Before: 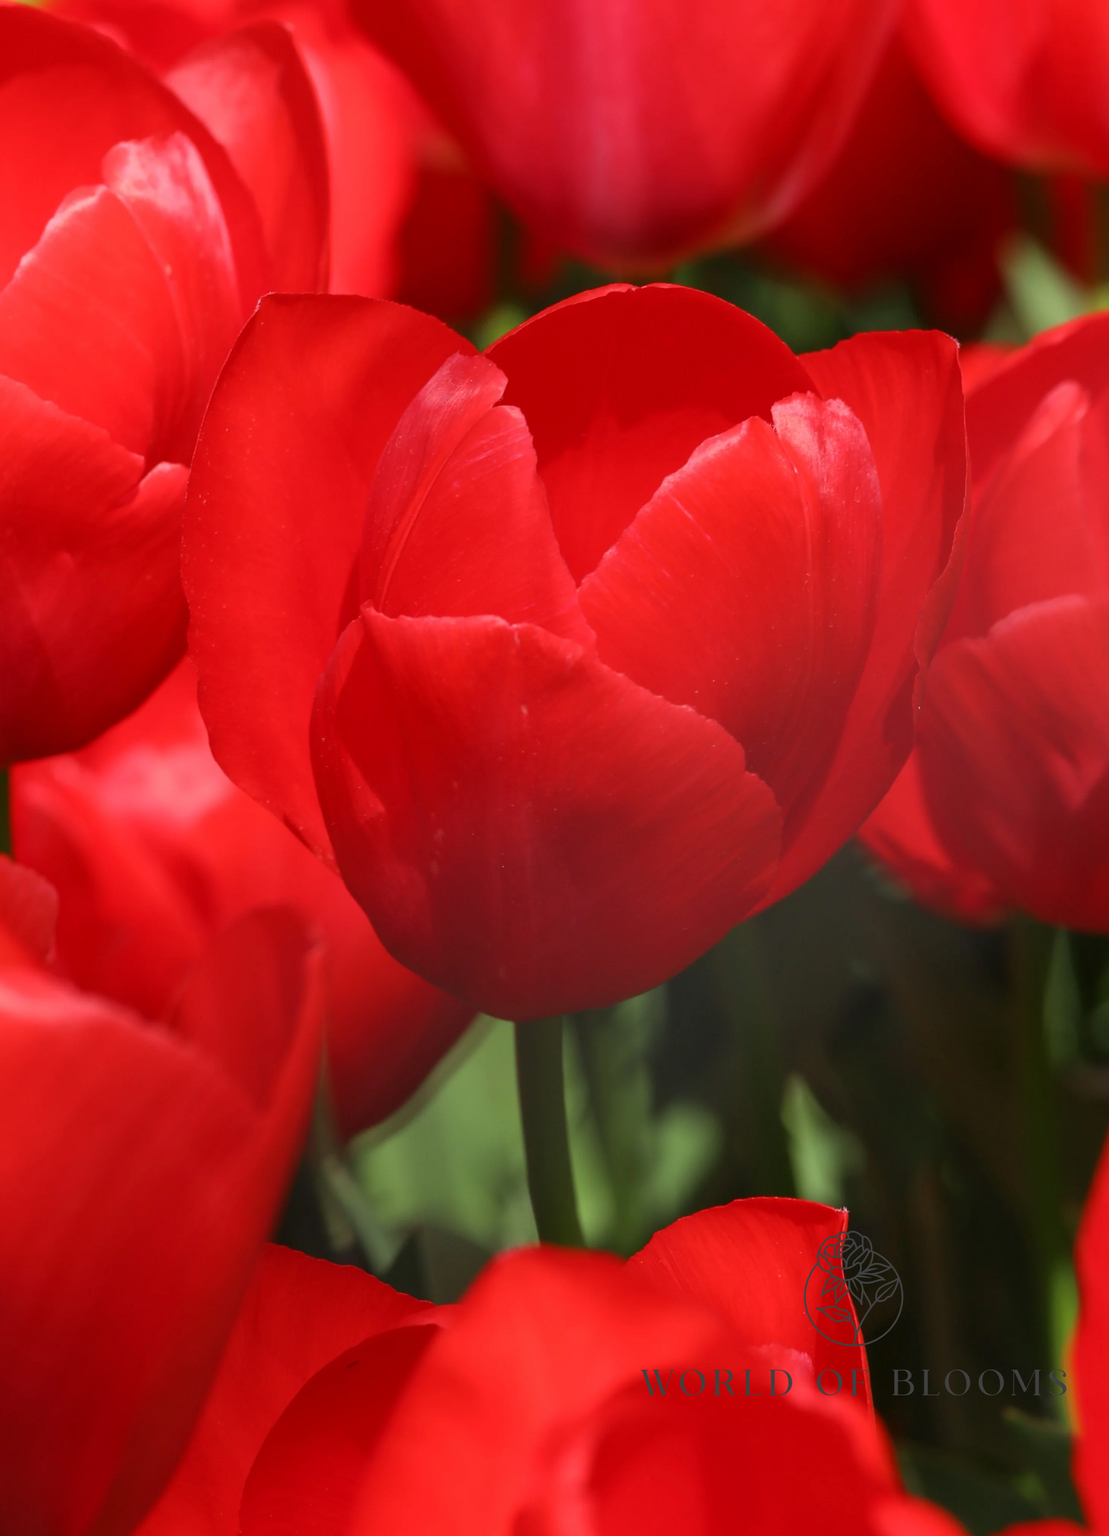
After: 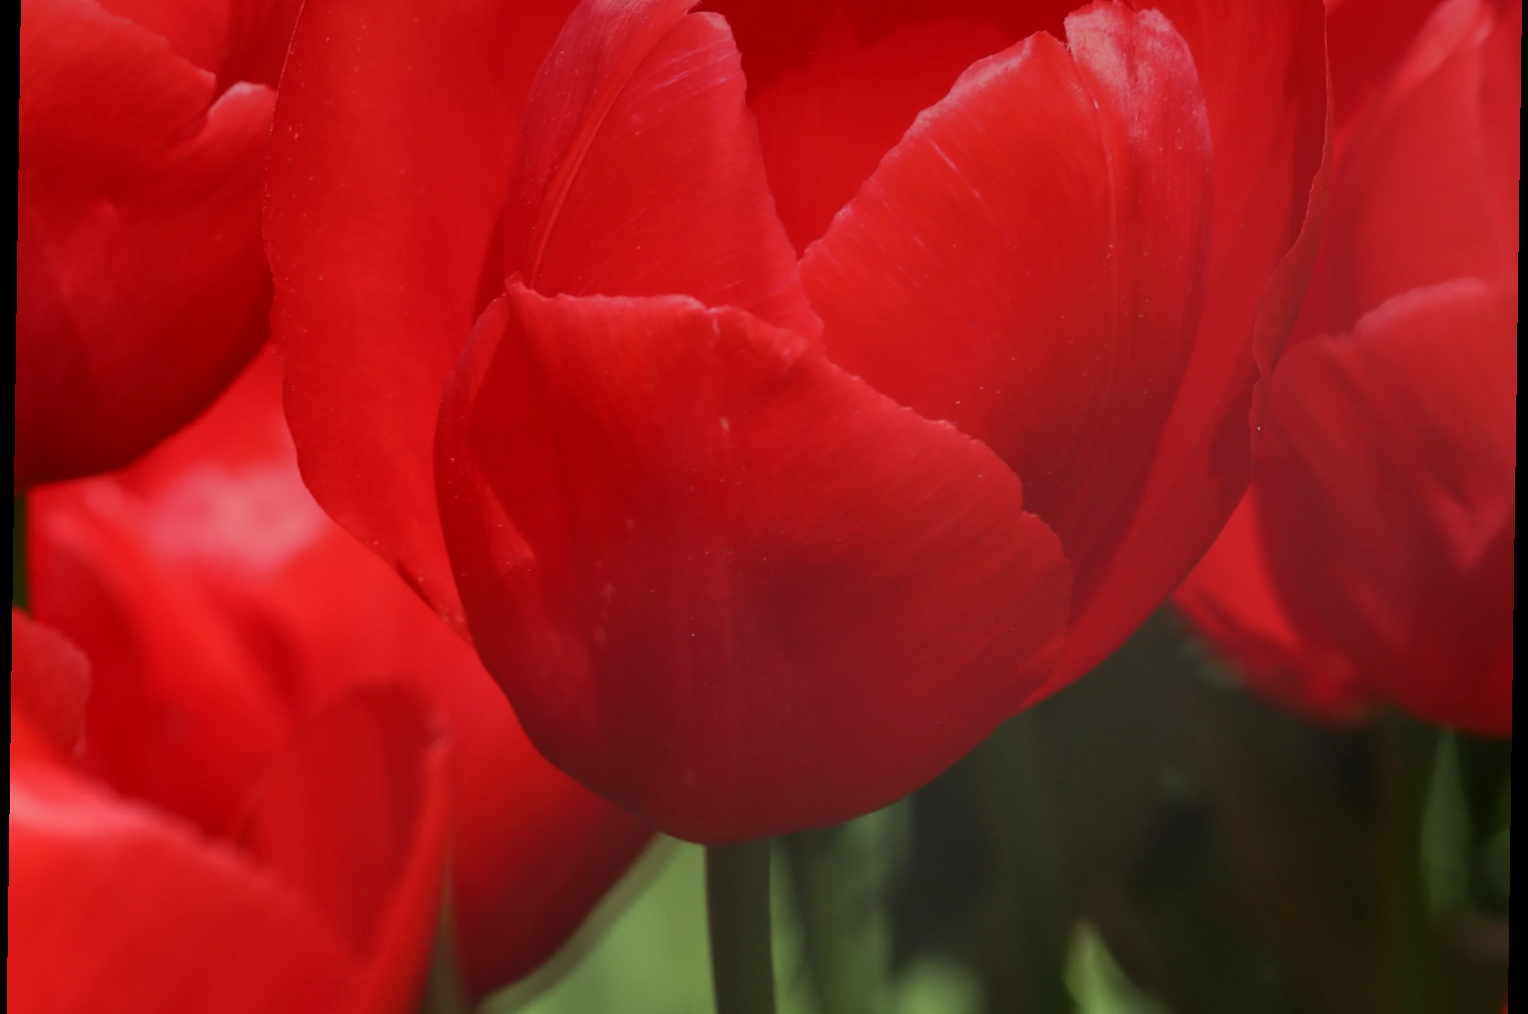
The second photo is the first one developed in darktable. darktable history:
crop and rotate: top 26.056%, bottom 25.543%
rotate and perspective: rotation 0.8°, automatic cropping off
graduated density: on, module defaults
